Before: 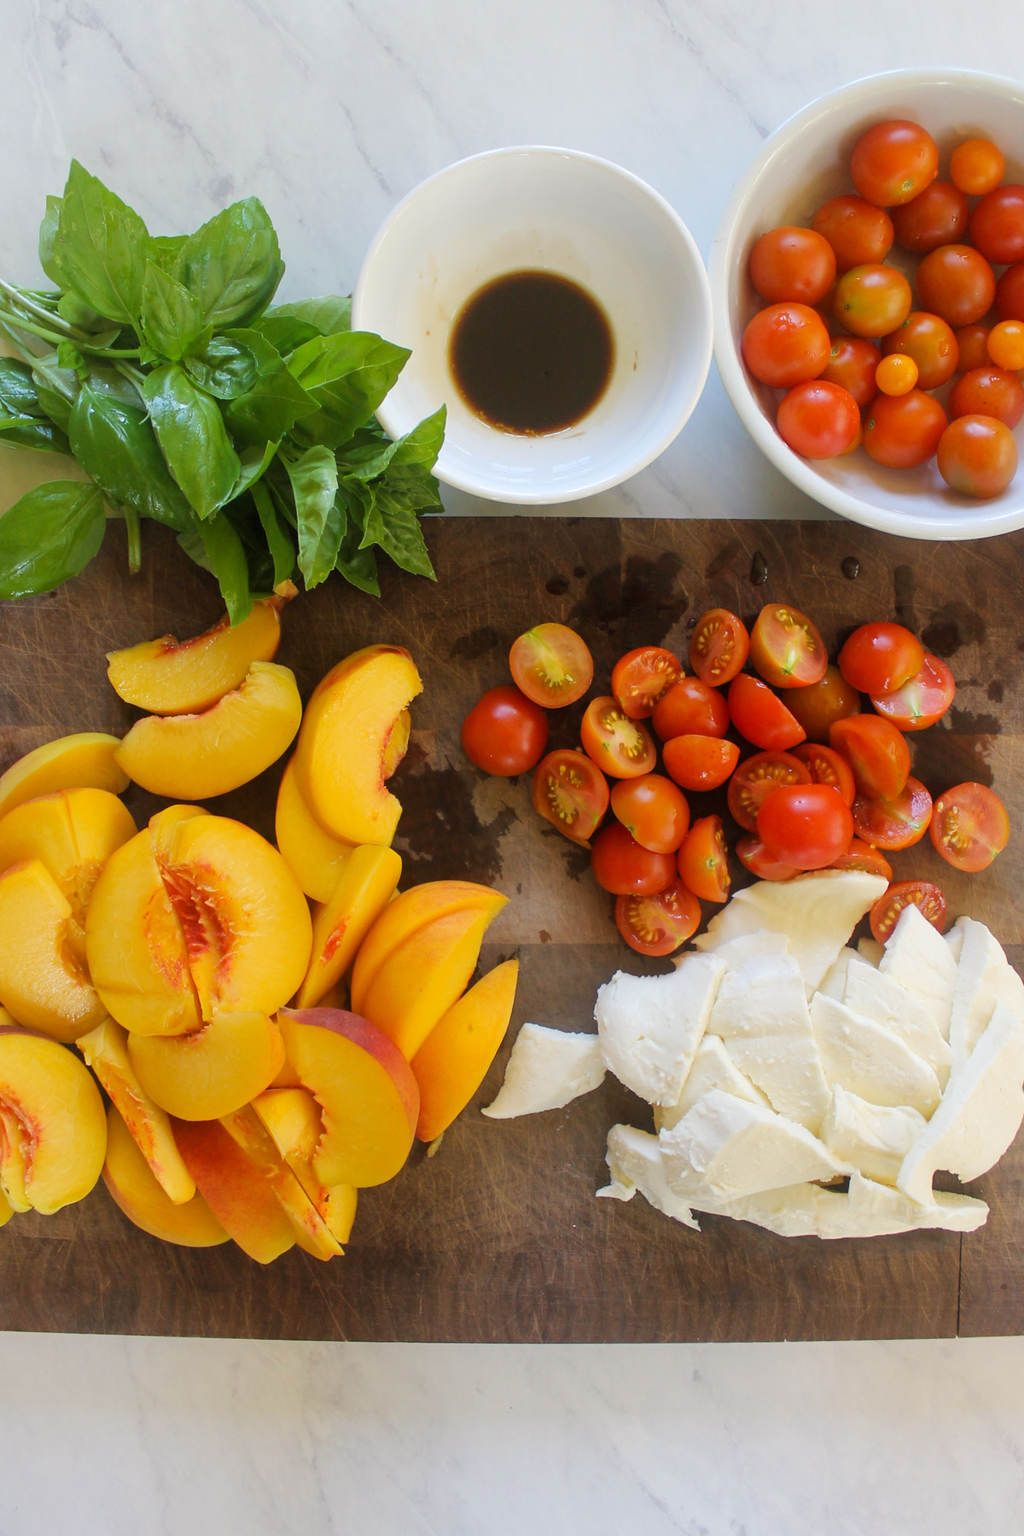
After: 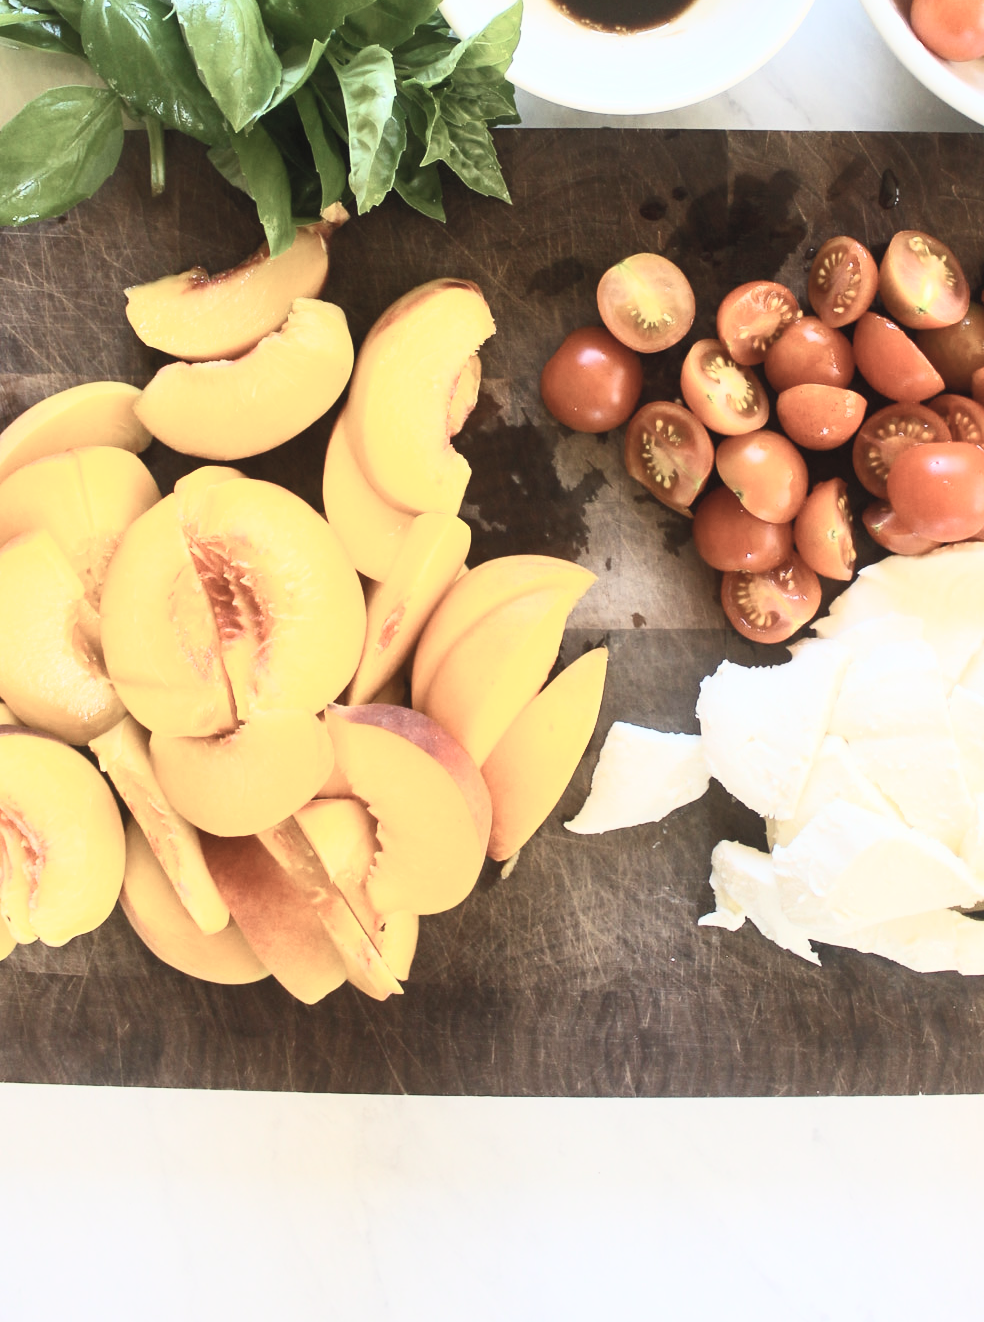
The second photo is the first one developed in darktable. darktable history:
crop: top 26.531%, right 17.959%
contrast brightness saturation: contrast 0.57, brightness 0.57, saturation -0.34
